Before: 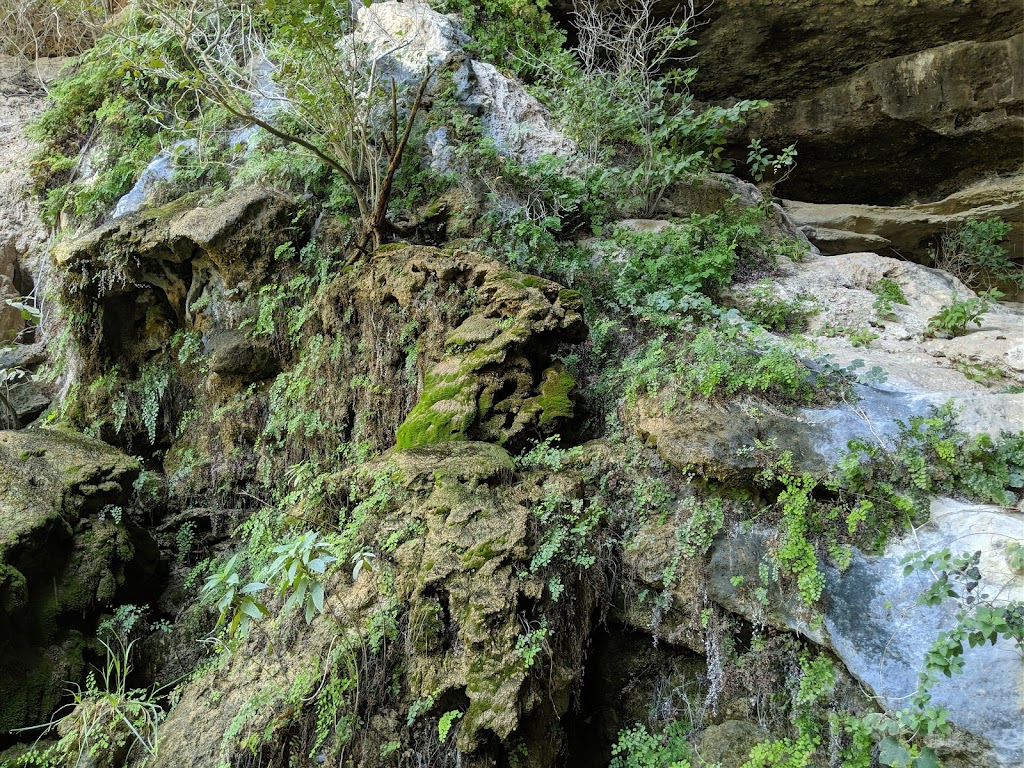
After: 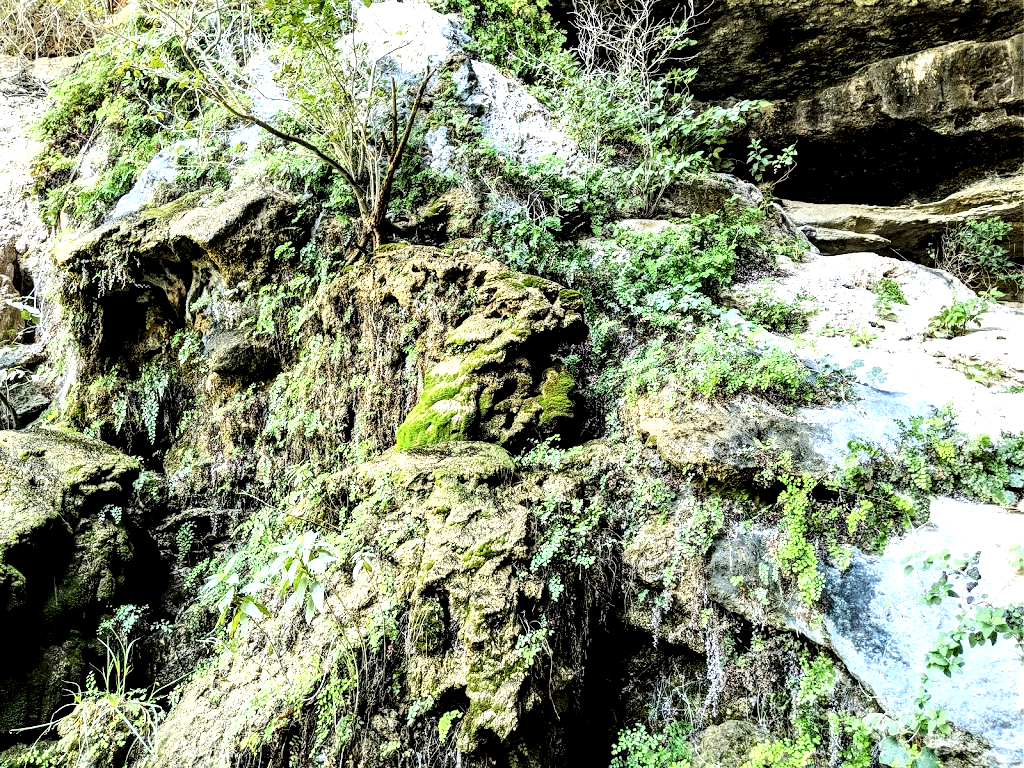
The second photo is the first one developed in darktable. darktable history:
local contrast: highlights 81%, shadows 57%, detail 173%, midtone range 0.606
exposure: black level correction 0.001, exposure 0.675 EV, compensate highlight preservation false
base curve: curves: ch0 [(0, 0) (0.036, 0.025) (0.121, 0.166) (0.206, 0.329) (0.605, 0.79) (1, 1)]
